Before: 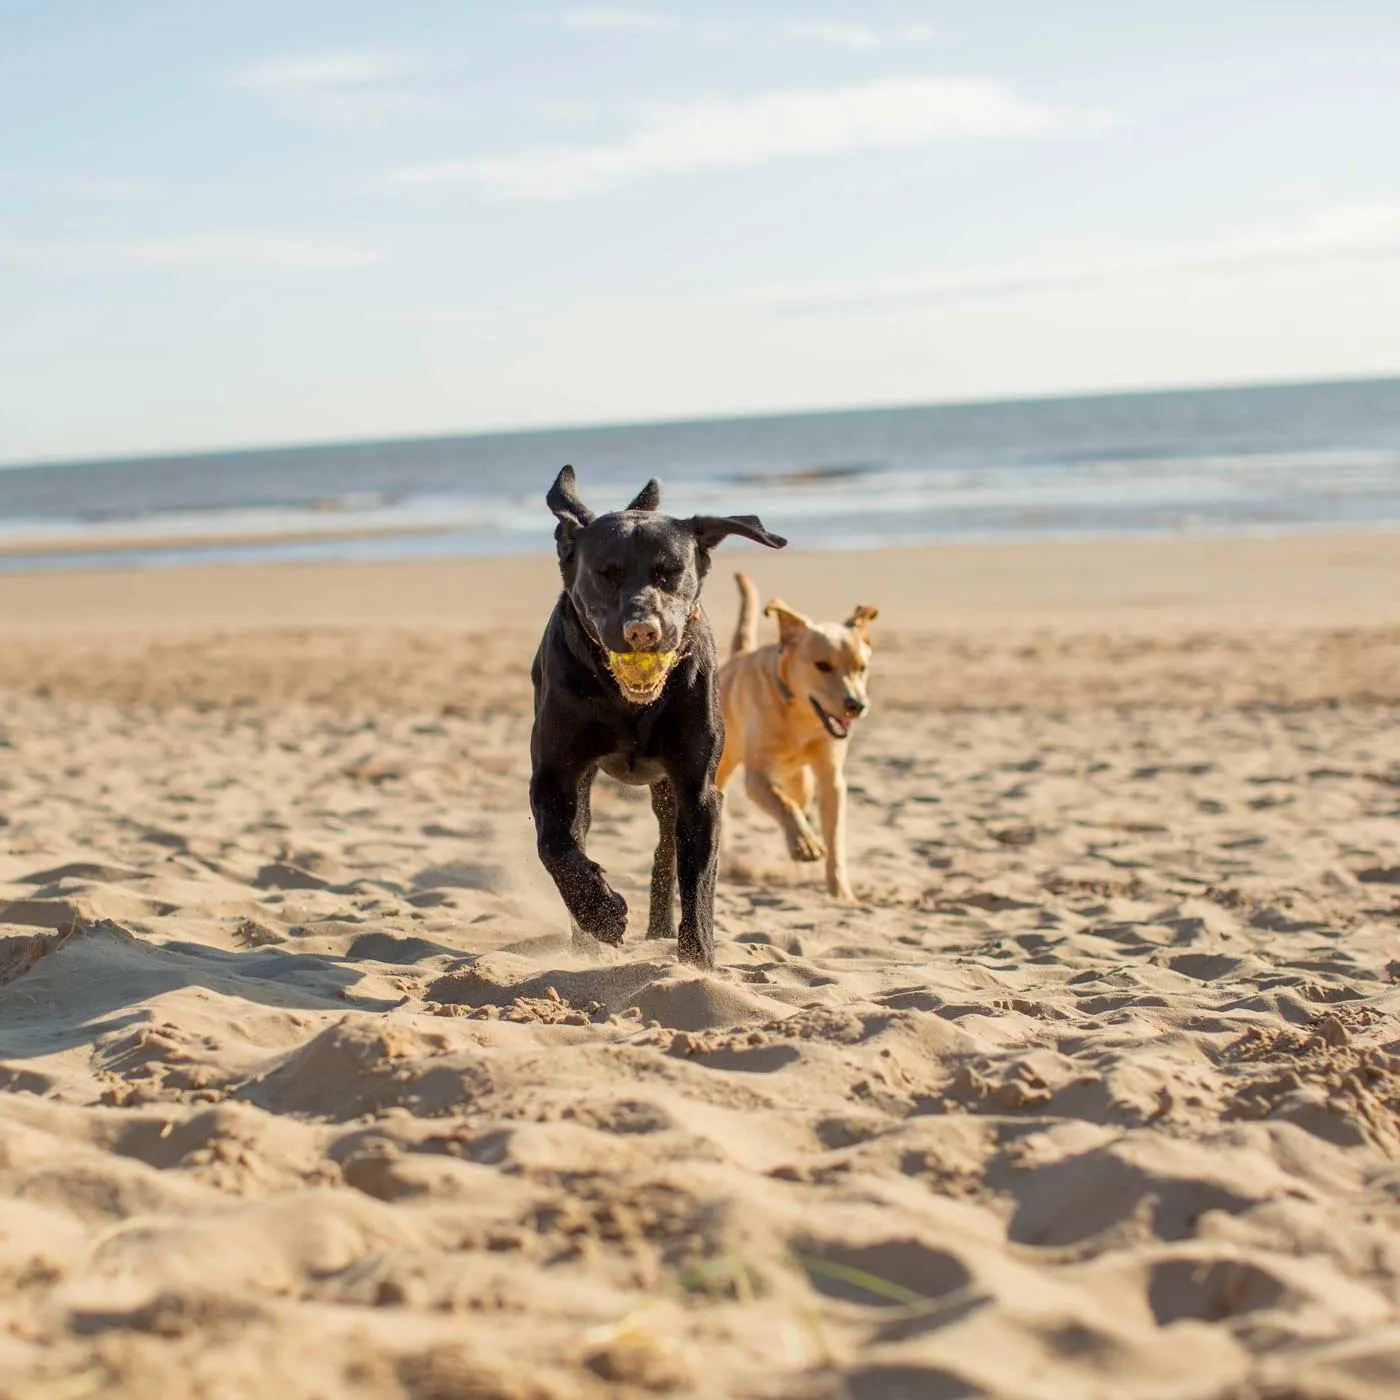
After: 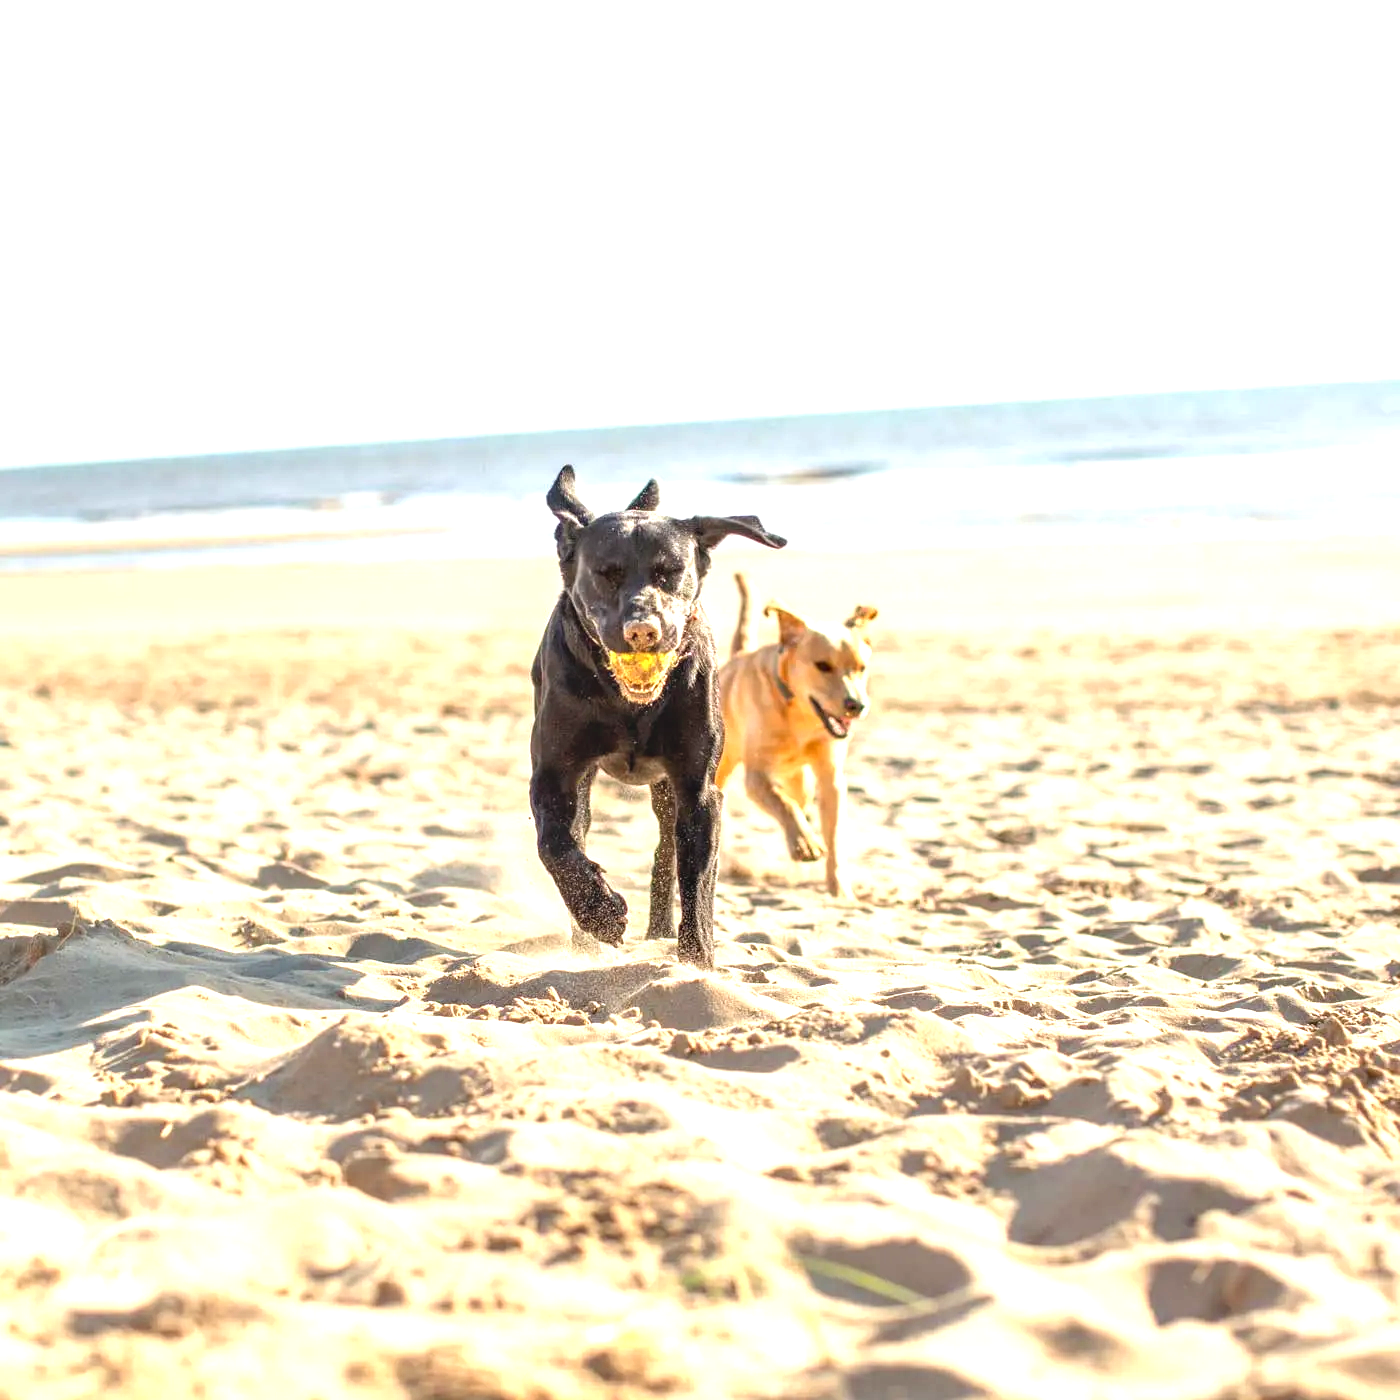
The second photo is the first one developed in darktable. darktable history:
exposure: black level correction 0, exposure 1.292 EV, compensate highlight preservation false
local contrast: on, module defaults
